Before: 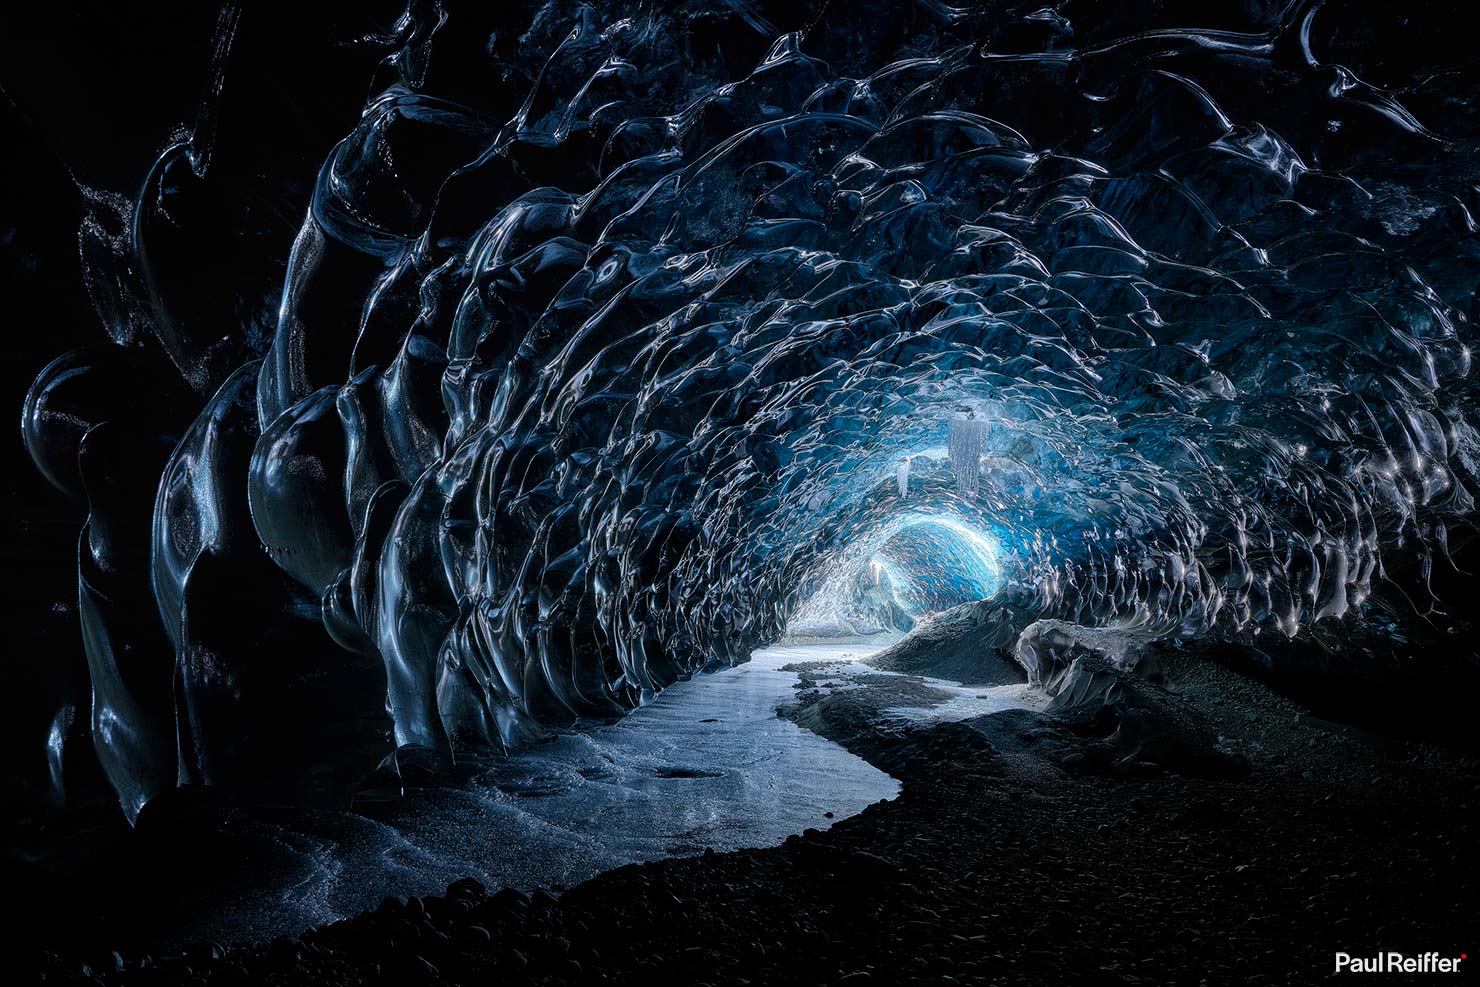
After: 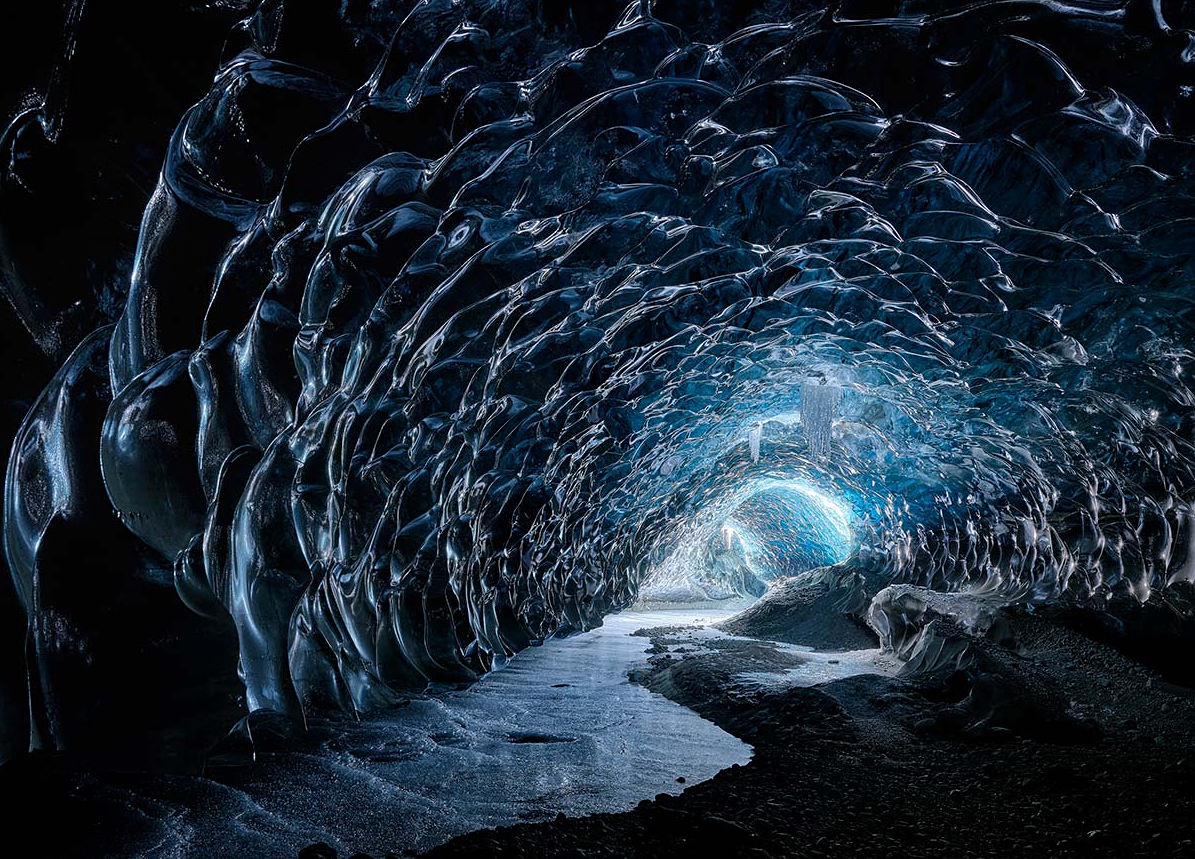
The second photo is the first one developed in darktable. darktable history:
crop: left 10.005%, top 3.582%, right 9.239%, bottom 9.292%
sharpen: amount 0.207
